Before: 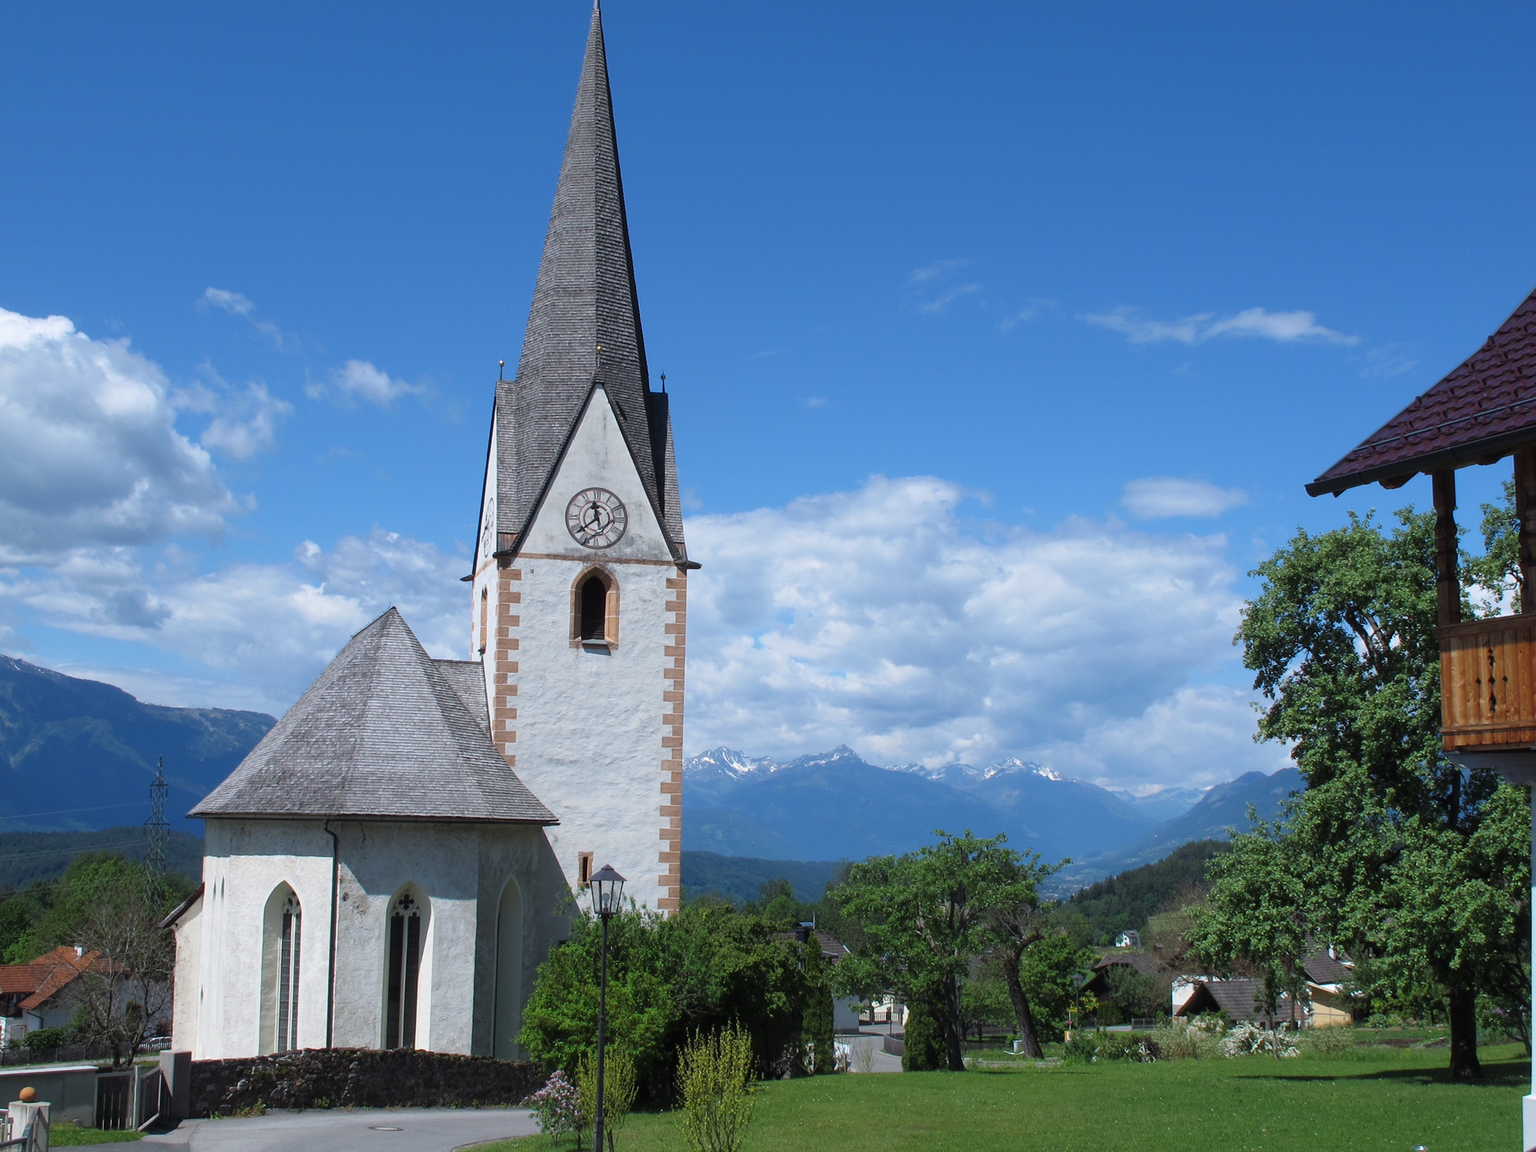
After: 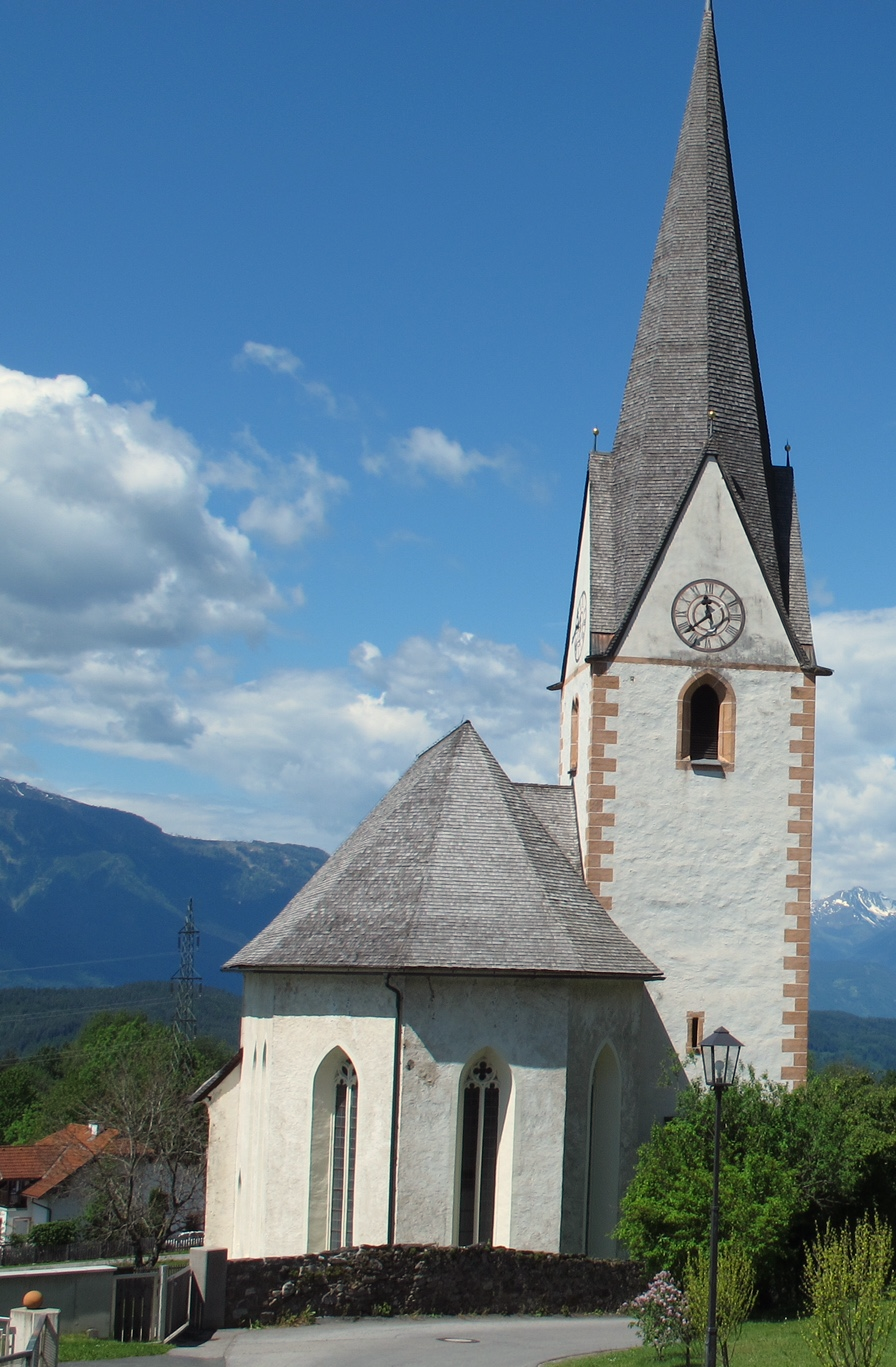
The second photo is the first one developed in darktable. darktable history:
white balance: red 1.029, blue 0.92
crop and rotate: left 0%, top 0%, right 50.845%
